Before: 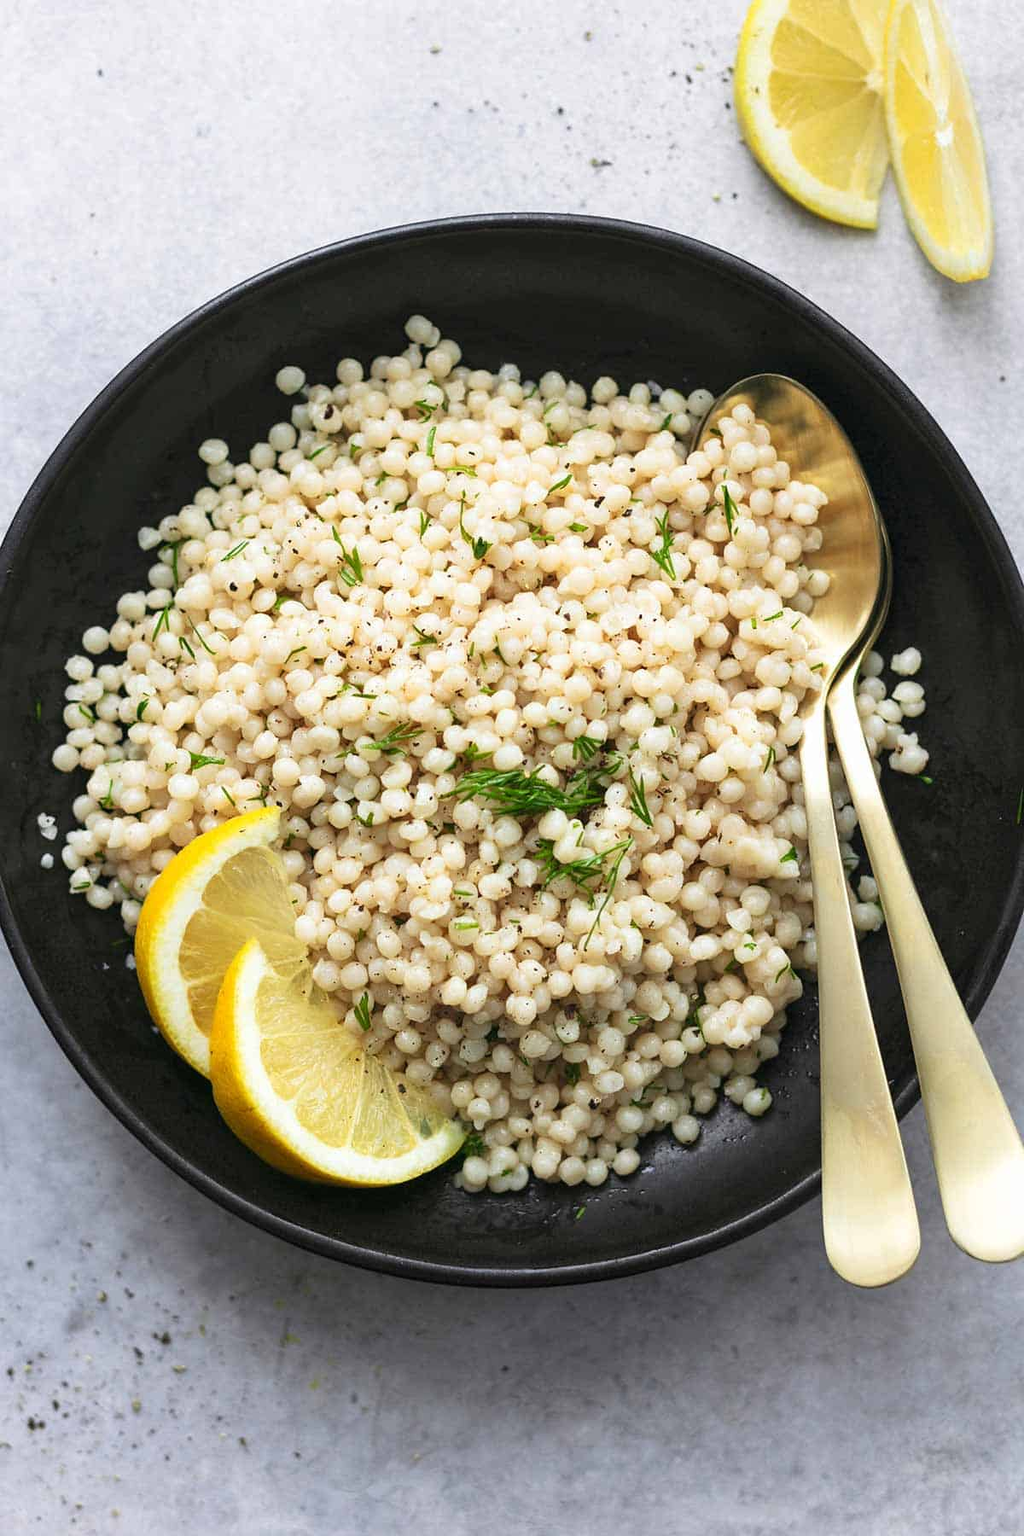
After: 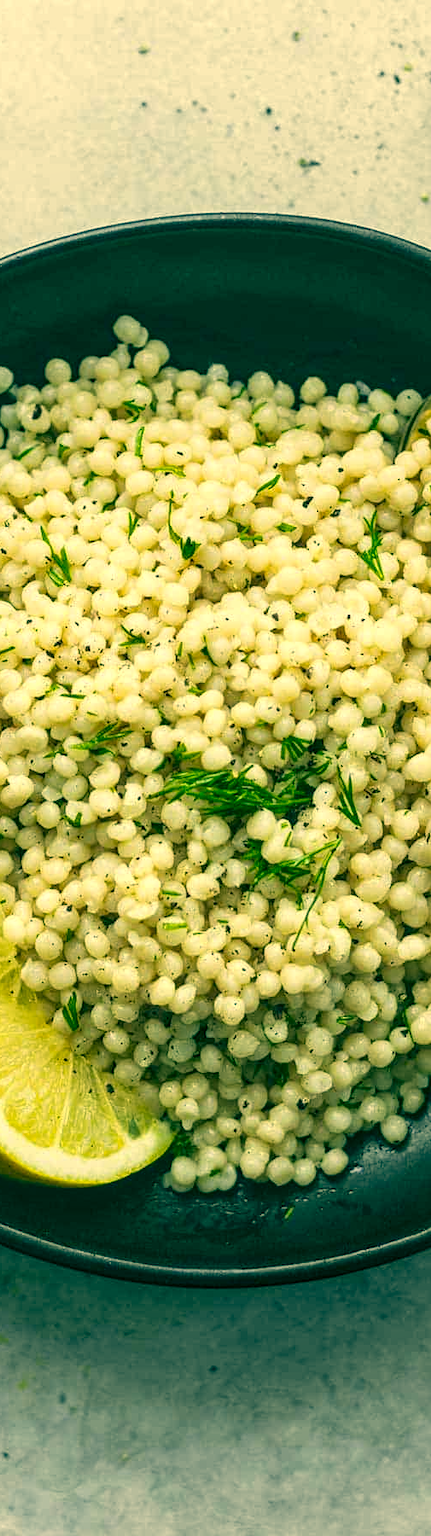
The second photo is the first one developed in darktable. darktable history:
color correction: highlights a* 1.83, highlights b* 34.02, shadows a* -36.68, shadows b* -5.48
local contrast: detail 130%
crop: left 28.583%, right 29.231%
